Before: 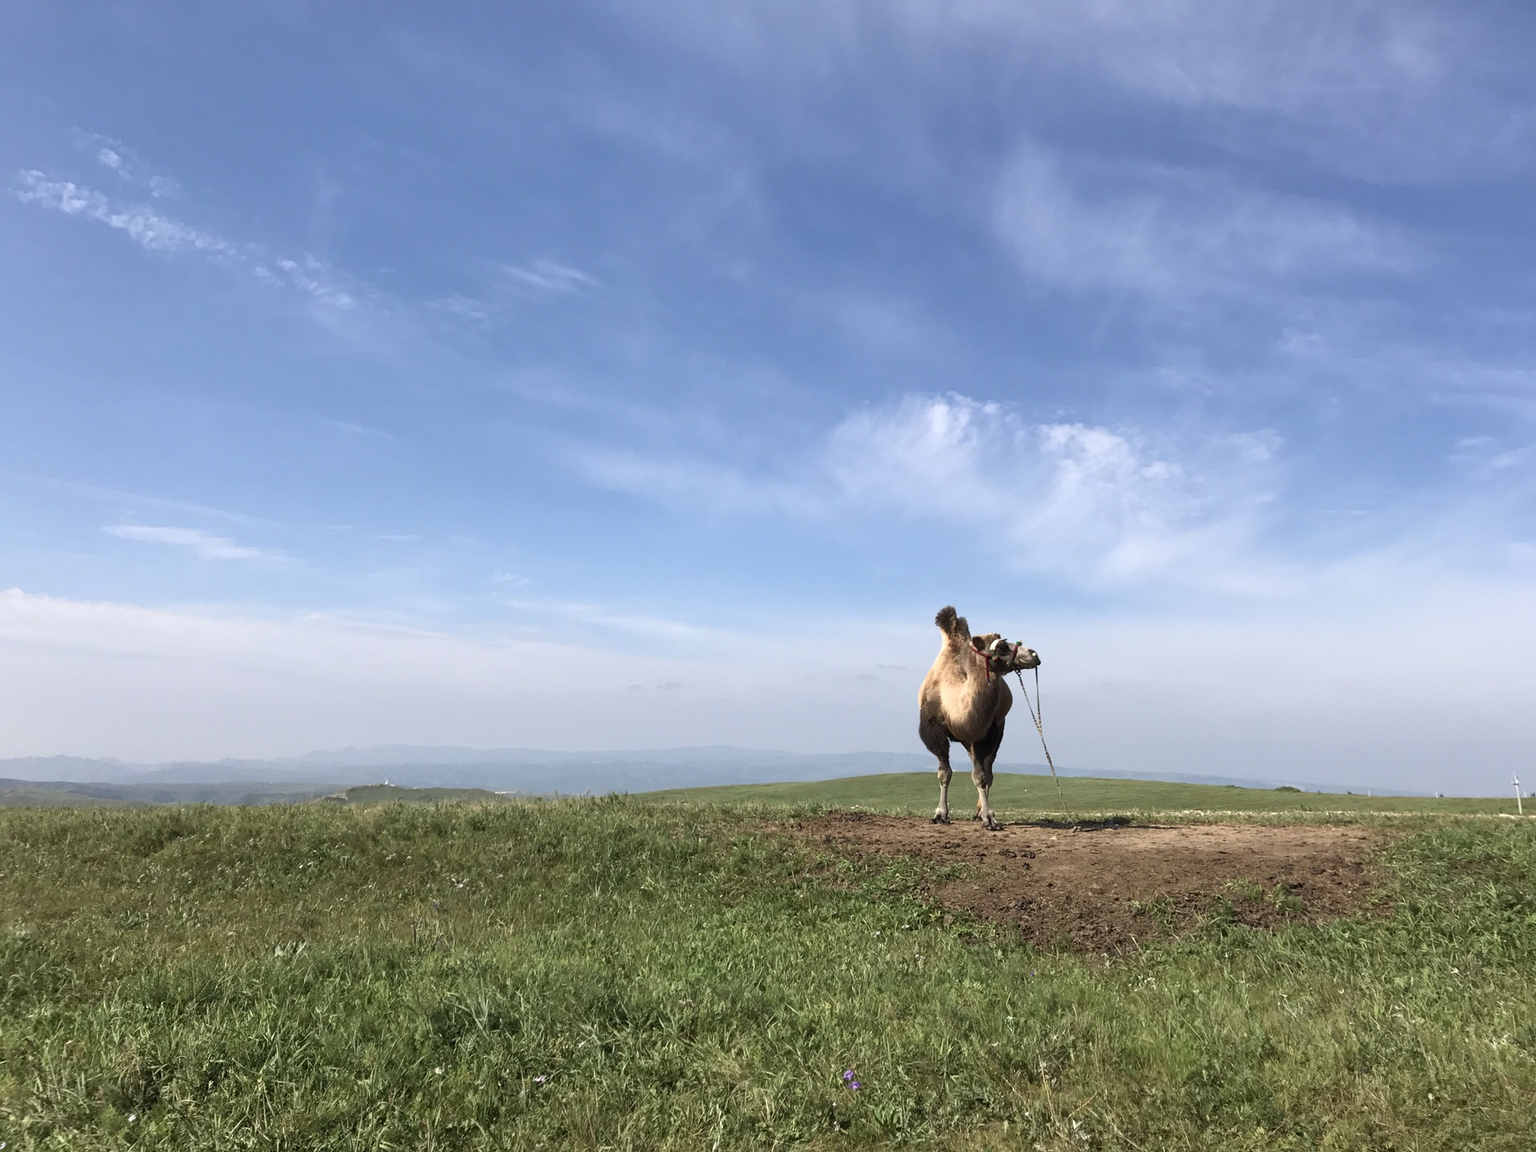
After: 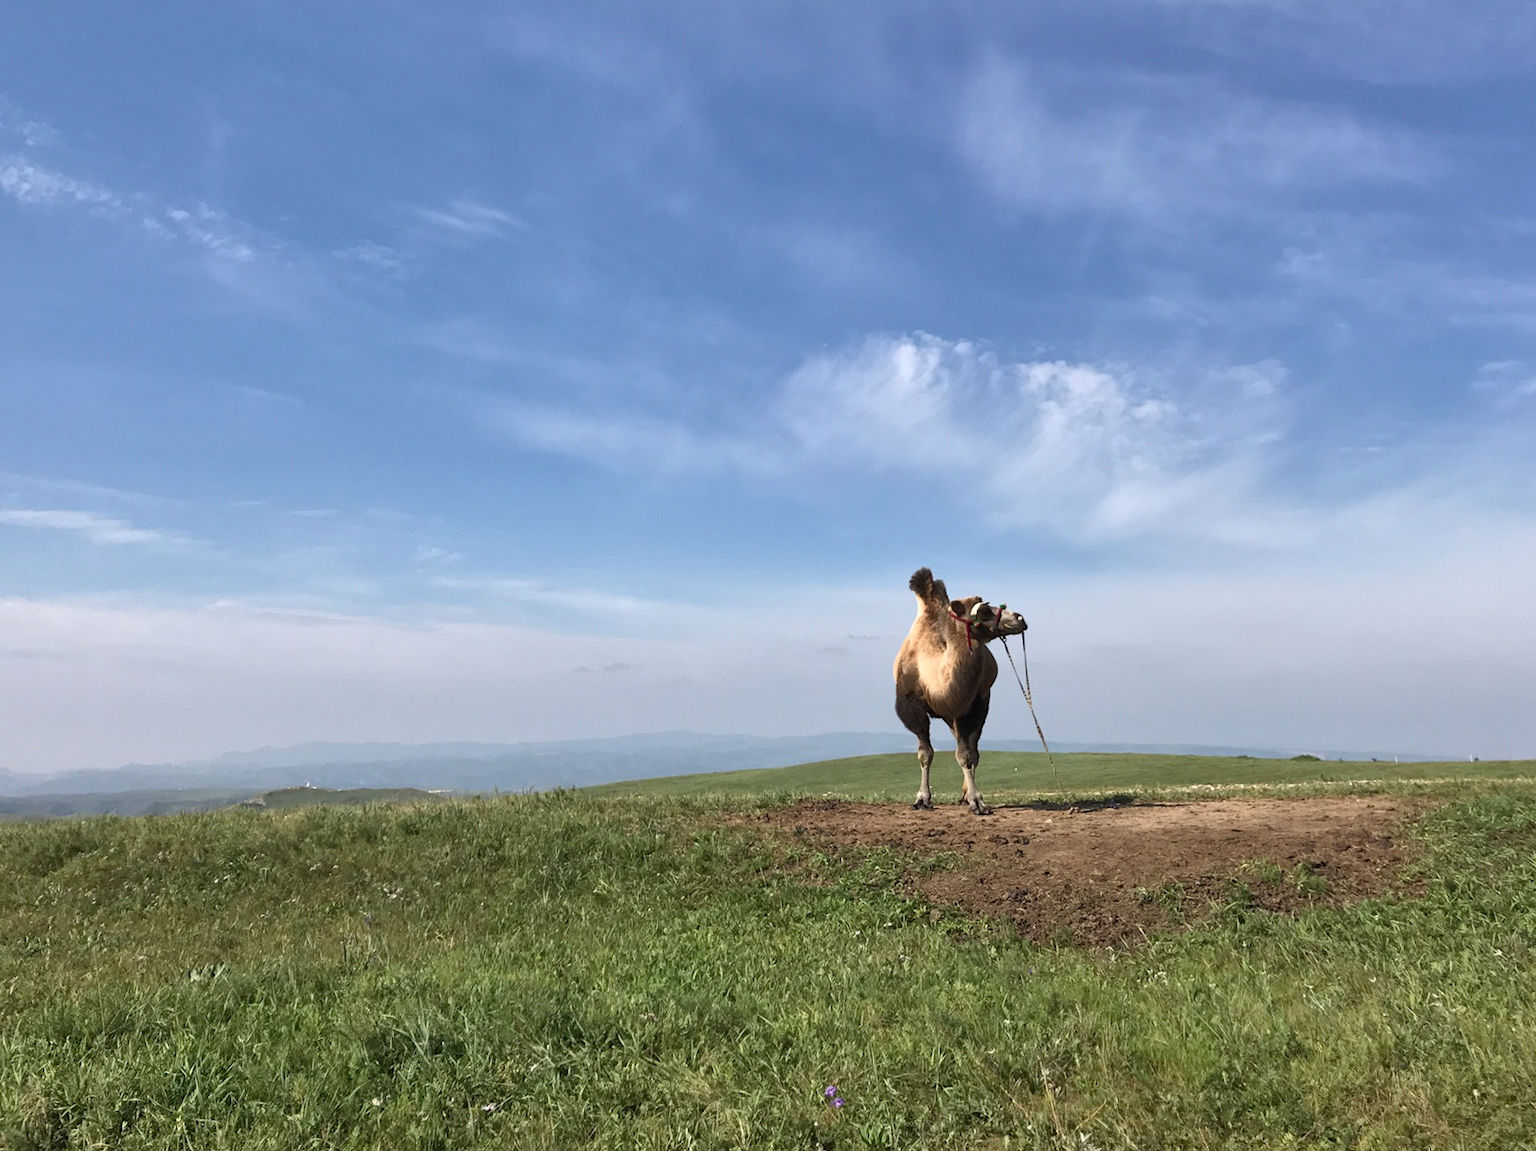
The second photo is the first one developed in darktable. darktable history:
crop and rotate: angle 1.96°, left 5.673%, top 5.673%
shadows and highlights: highlights color adjustment 0%, low approximation 0.01, soften with gaussian
